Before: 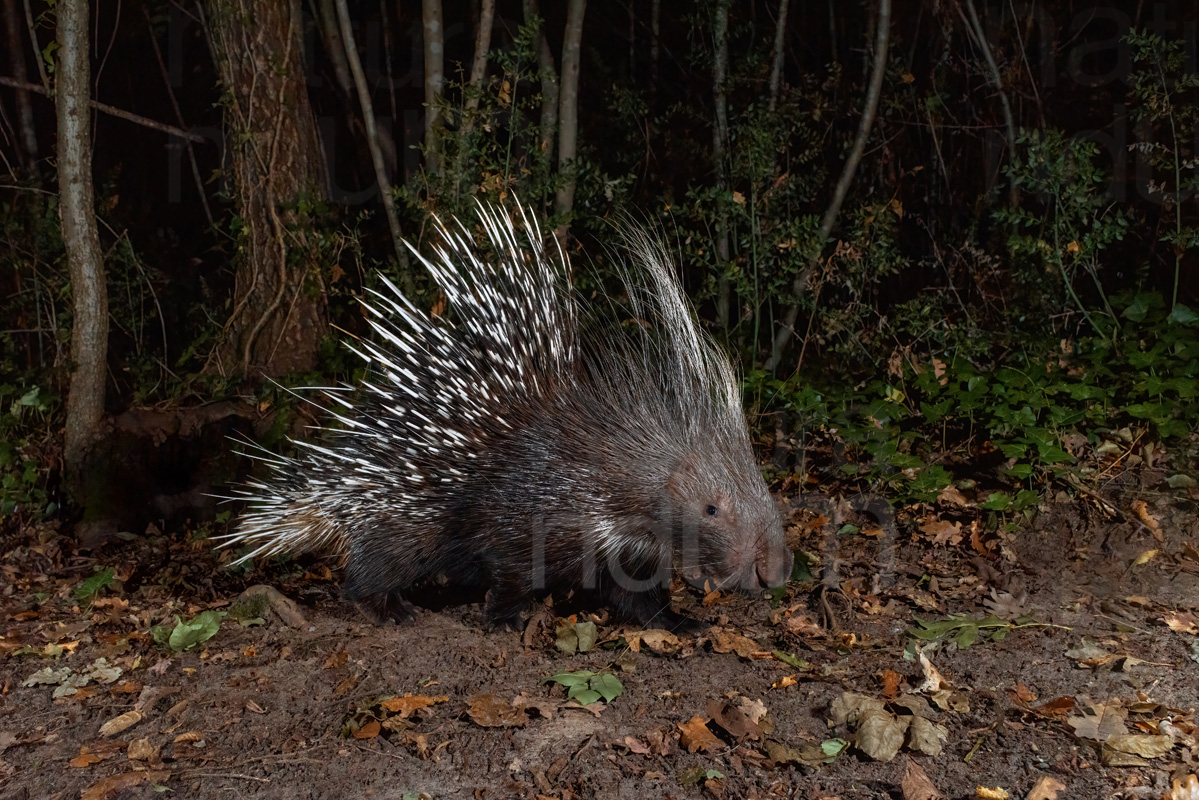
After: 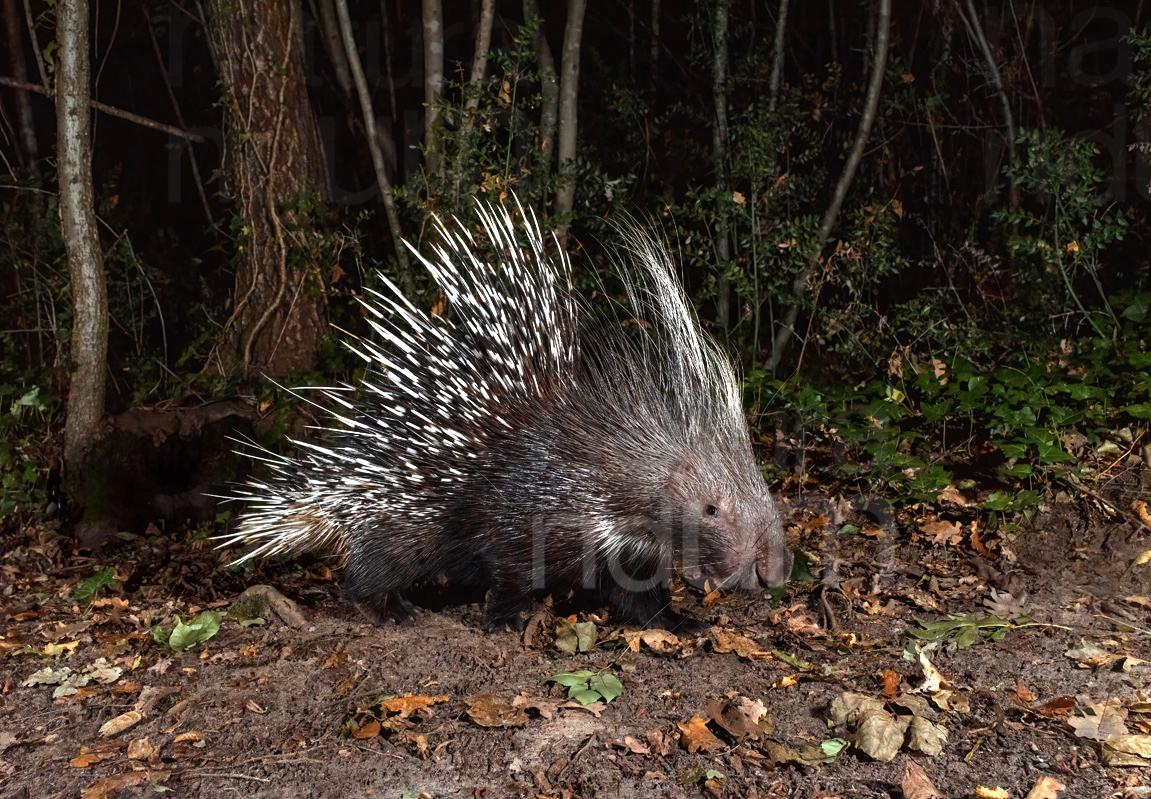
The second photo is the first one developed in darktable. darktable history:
exposure: black level correction 0, exposure 0.699 EV, compensate exposure bias true, compensate highlight preservation false
crop: right 3.929%, bottom 0.037%
tone equalizer: -8 EV -0.424 EV, -7 EV -0.379 EV, -6 EV -0.372 EV, -5 EV -0.254 EV, -3 EV 0.238 EV, -2 EV 0.341 EV, -1 EV 0.379 EV, +0 EV 0.425 EV, edges refinement/feathering 500, mask exposure compensation -1.57 EV, preserve details no
